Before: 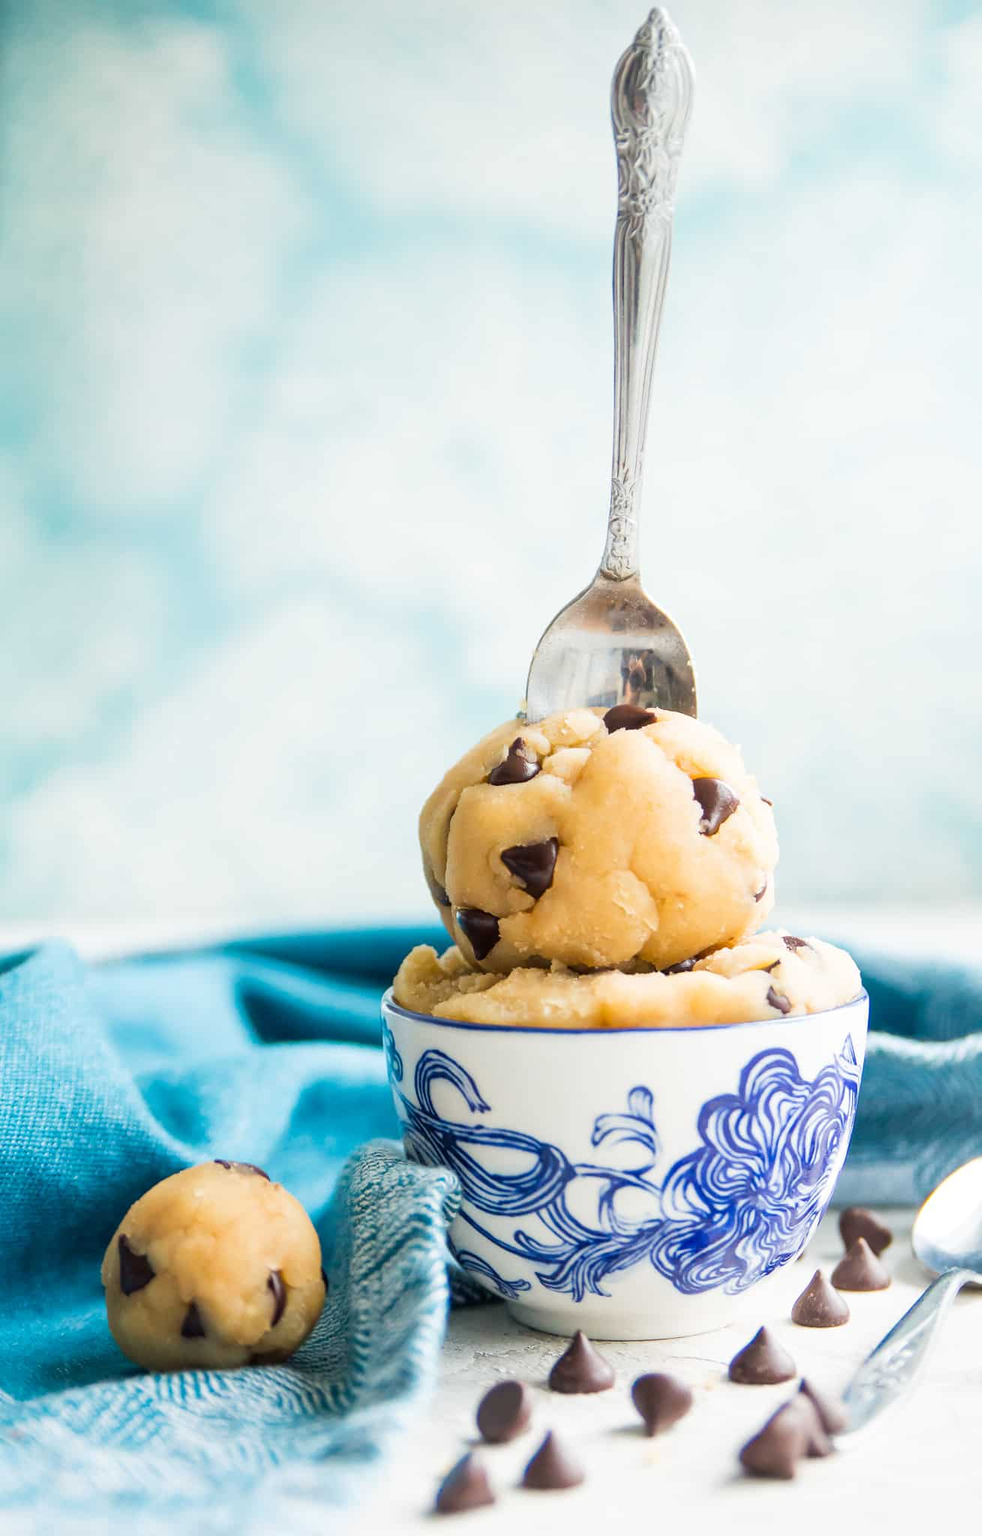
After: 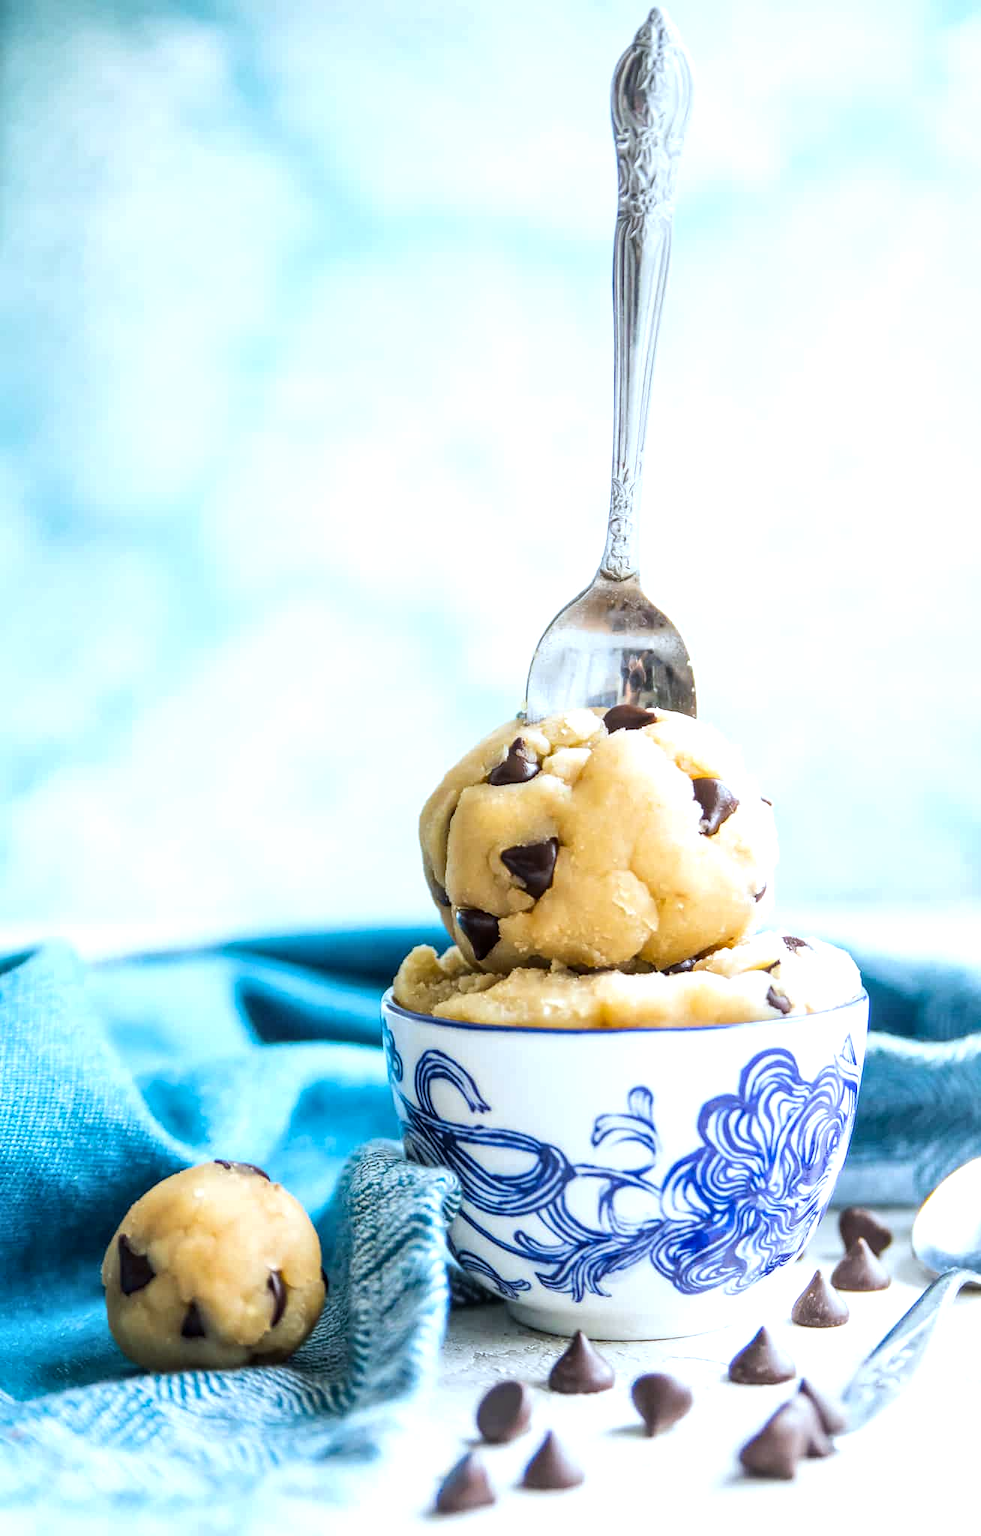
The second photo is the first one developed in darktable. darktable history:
local contrast: on, module defaults
white balance: red 0.924, blue 1.095
tone equalizer: -8 EV -0.417 EV, -7 EV -0.389 EV, -6 EV -0.333 EV, -5 EV -0.222 EV, -3 EV 0.222 EV, -2 EV 0.333 EV, -1 EV 0.389 EV, +0 EV 0.417 EV, edges refinement/feathering 500, mask exposure compensation -1.57 EV, preserve details no
